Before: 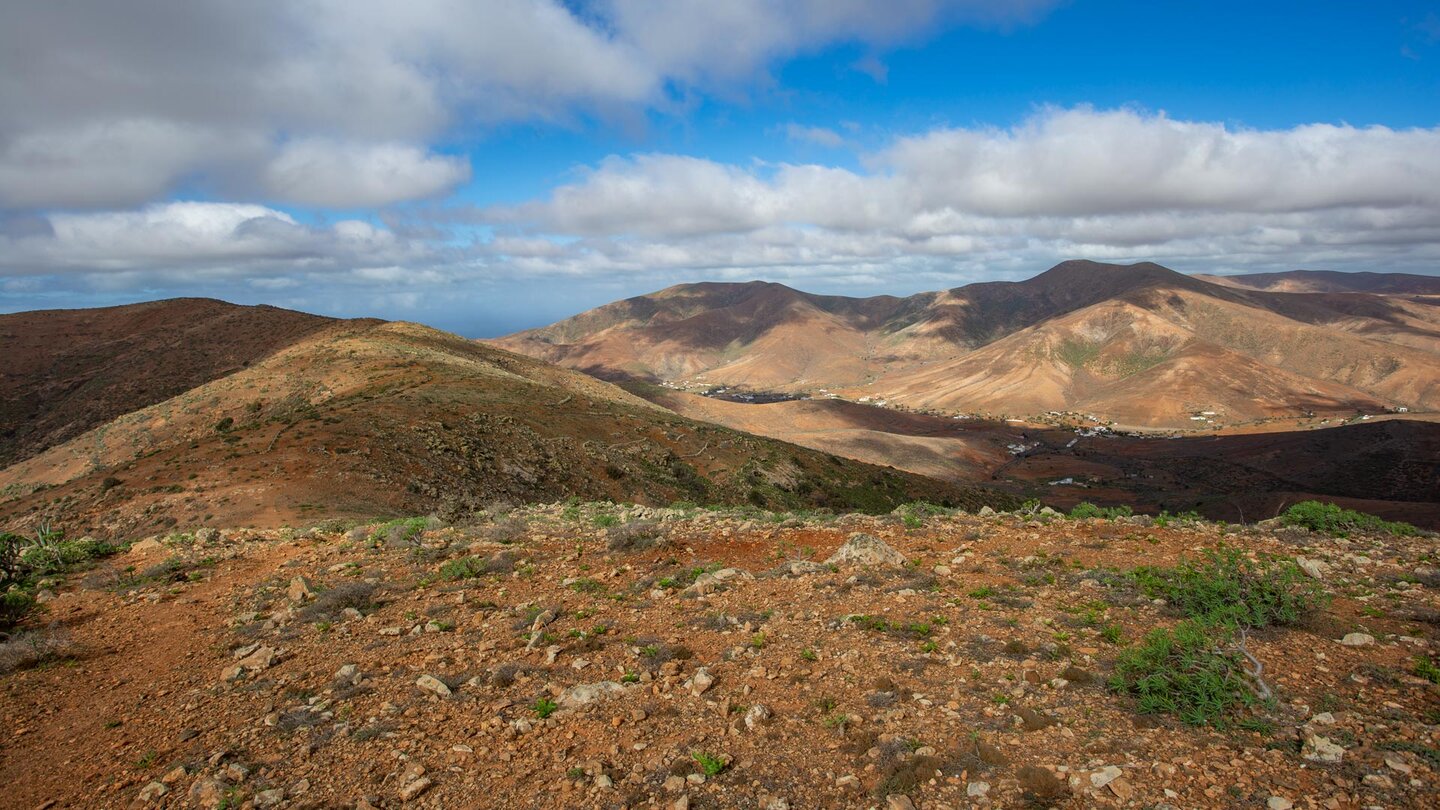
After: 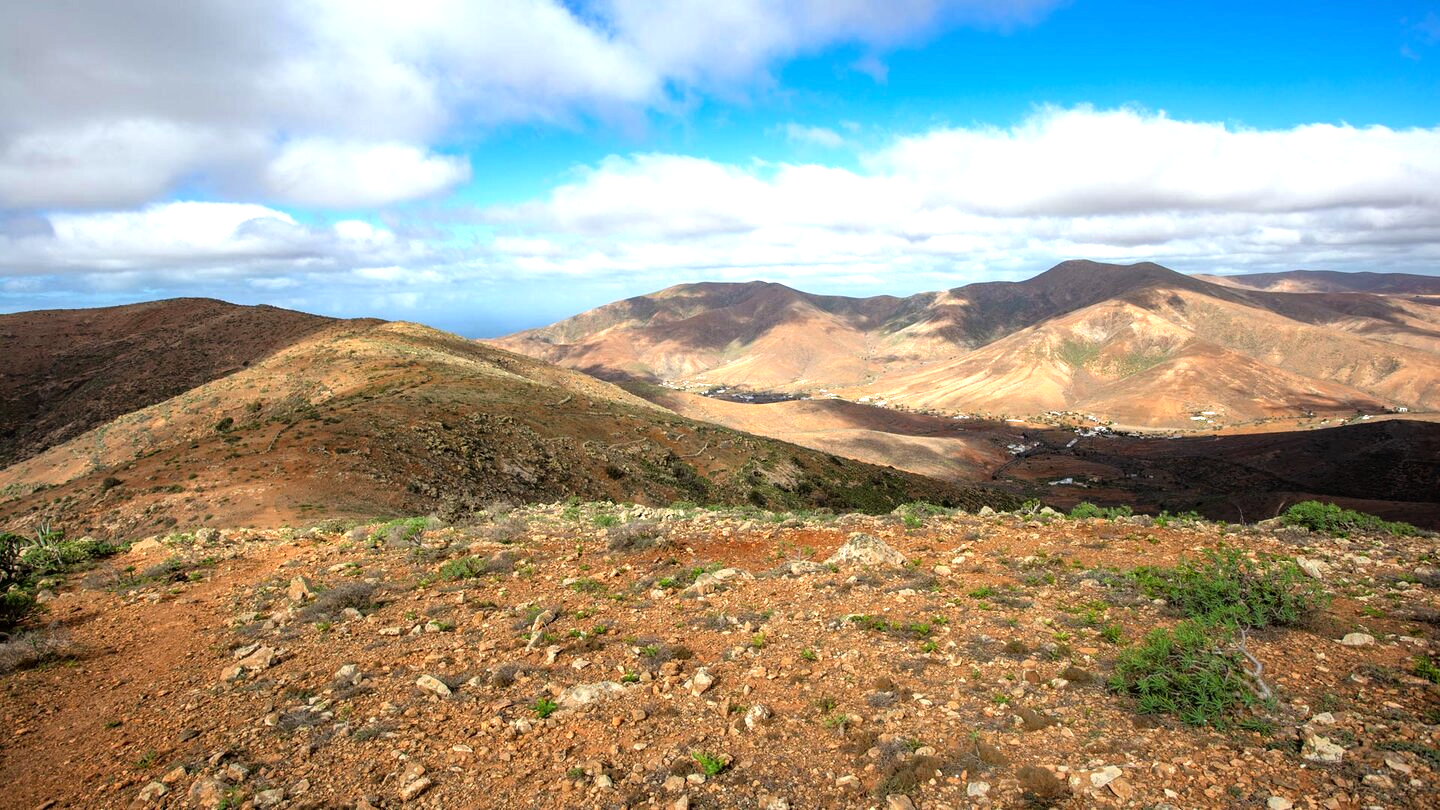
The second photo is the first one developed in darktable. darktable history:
tone equalizer: -8 EV -1.06 EV, -7 EV -1.05 EV, -6 EV -0.854 EV, -5 EV -0.614 EV, -3 EV 0.564 EV, -2 EV 0.839 EV, -1 EV 0.996 EV, +0 EV 1.07 EV
